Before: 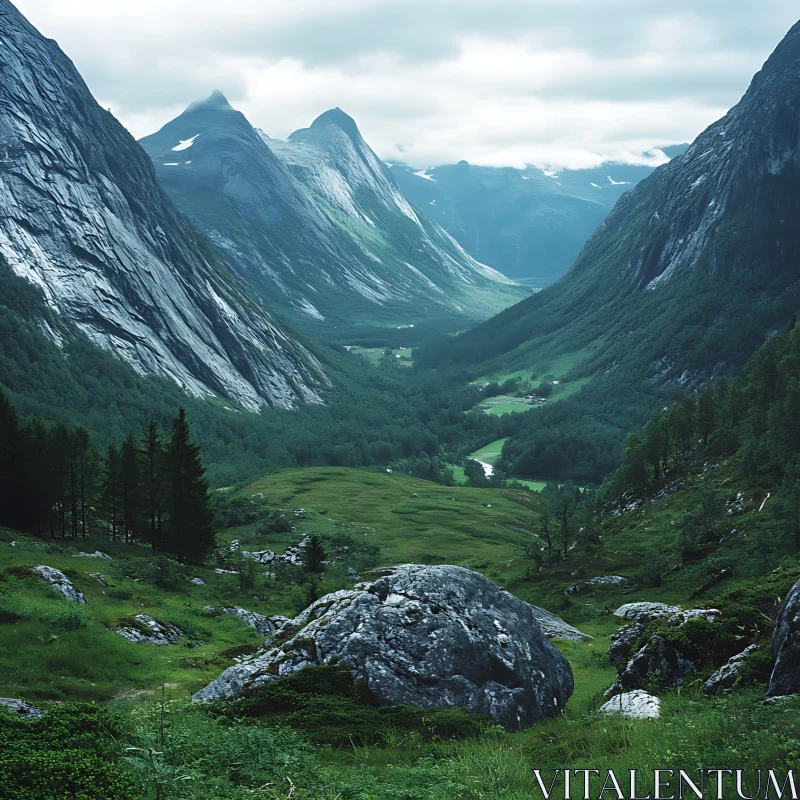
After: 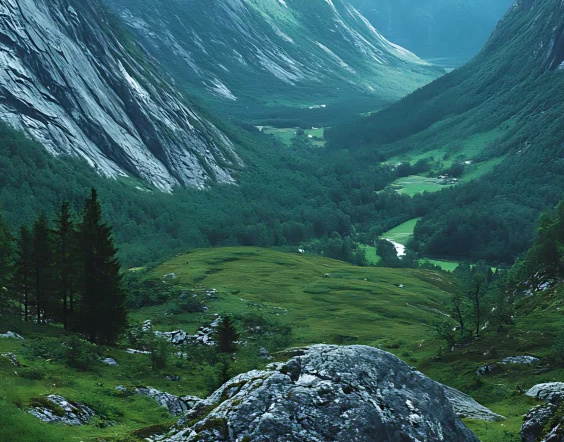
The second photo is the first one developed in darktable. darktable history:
crop: left 11.123%, top 27.61%, right 18.3%, bottom 17.034%
velvia: on, module defaults
